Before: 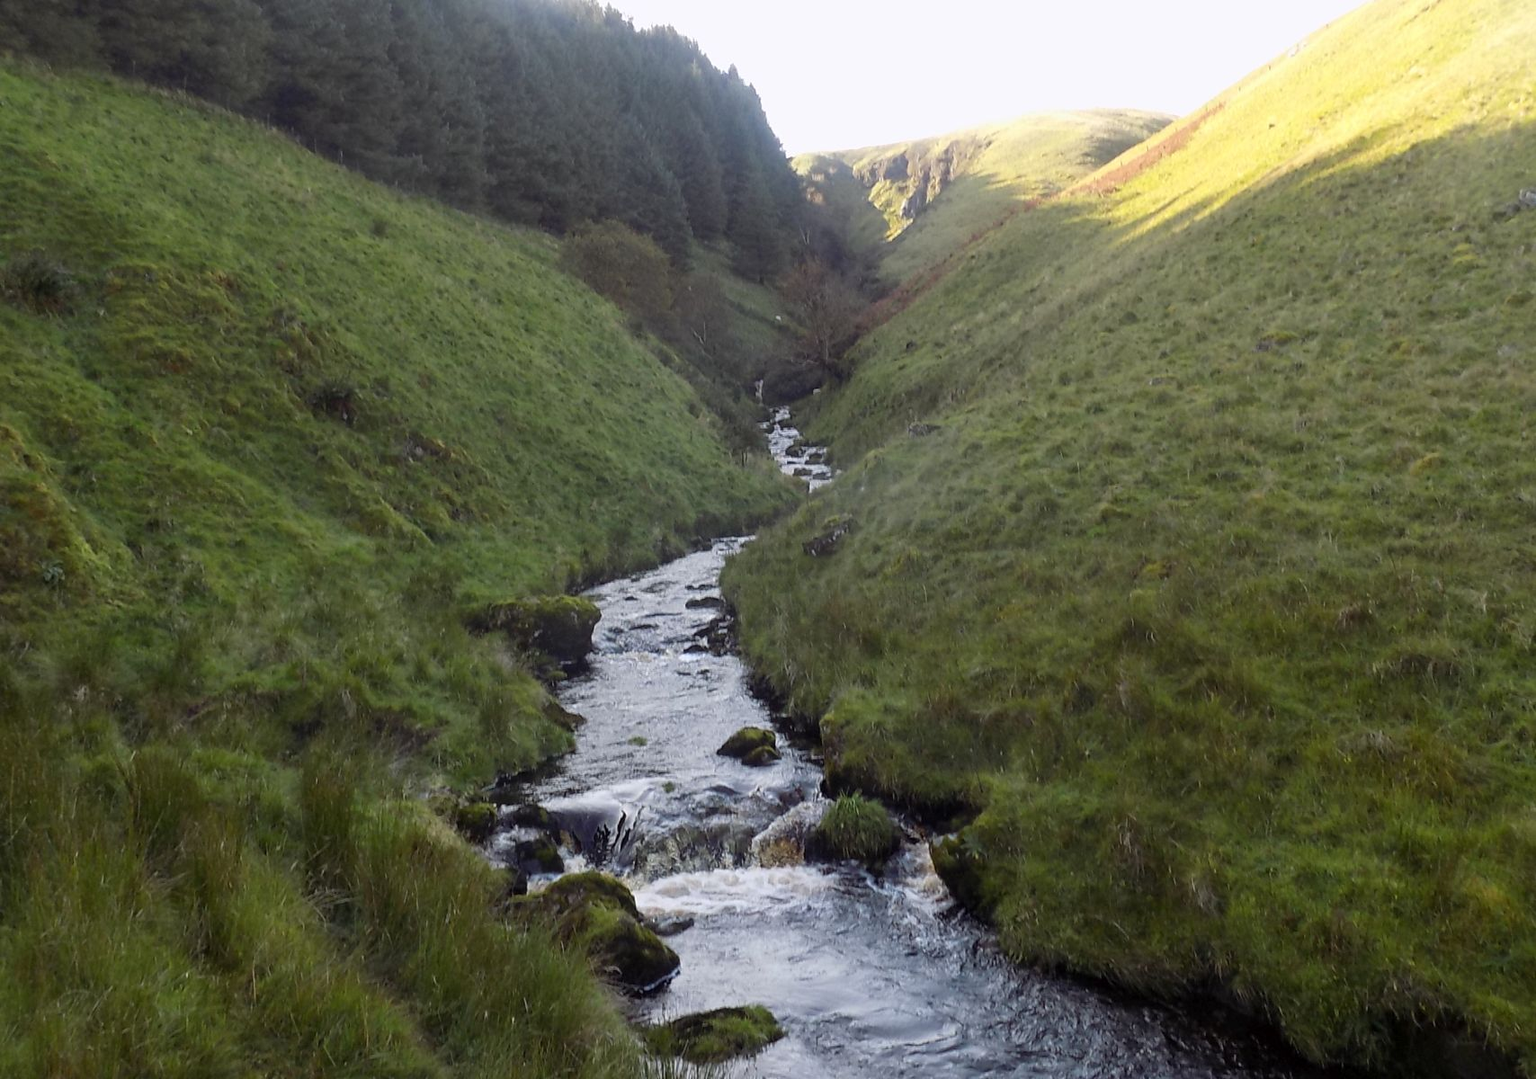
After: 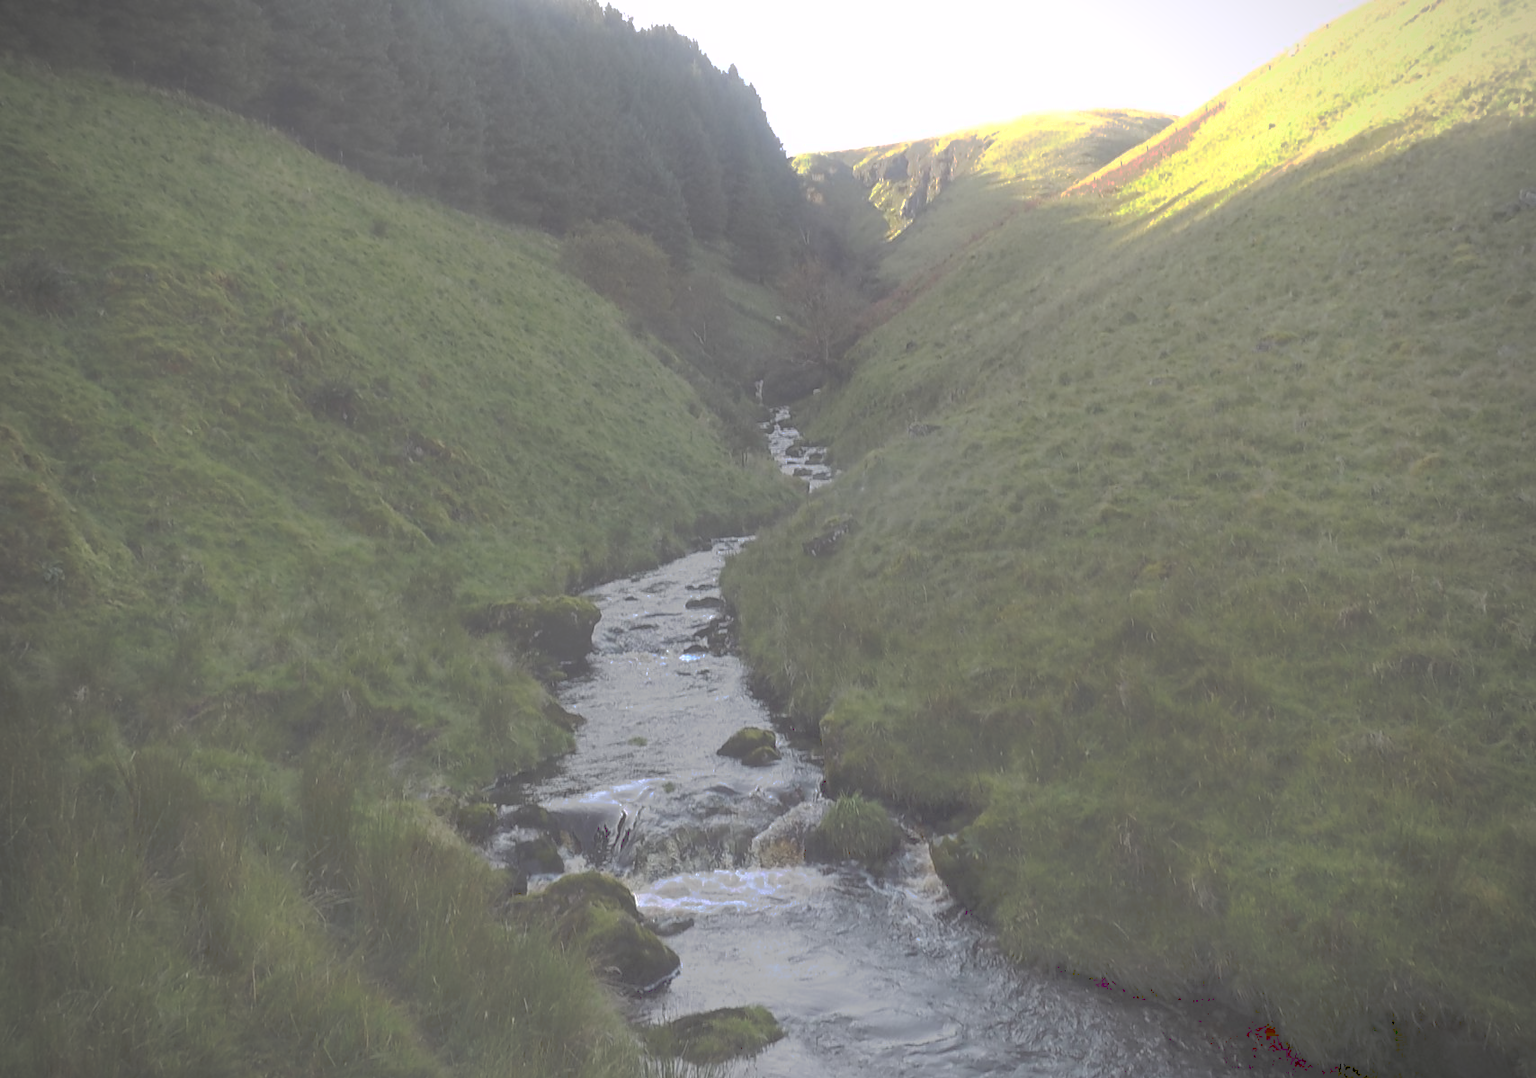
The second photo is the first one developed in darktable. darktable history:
vignetting: on, module defaults
exposure: exposure 0.187 EV, compensate exposure bias true, compensate highlight preservation false
crop: bottom 0.059%
tone curve: curves: ch0 [(0, 0) (0.003, 0.322) (0.011, 0.327) (0.025, 0.345) (0.044, 0.365) (0.069, 0.378) (0.1, 0.391) (0.136, 0.403) (0.177, 0.412) (0.224, 0.429) (0.277, 0.448) (0.335, 0.474) (0.399, 0.503) (0.468, 0.537) (0.543, 0.57) (0.623, 0.61) (0.709, 0.653) (0.801, 0.699) (0.898, 0.75) (1, 1)], preserve colors none
shadows and highlights: shadows -70.44, highlights 34.04, soften with gaussian
